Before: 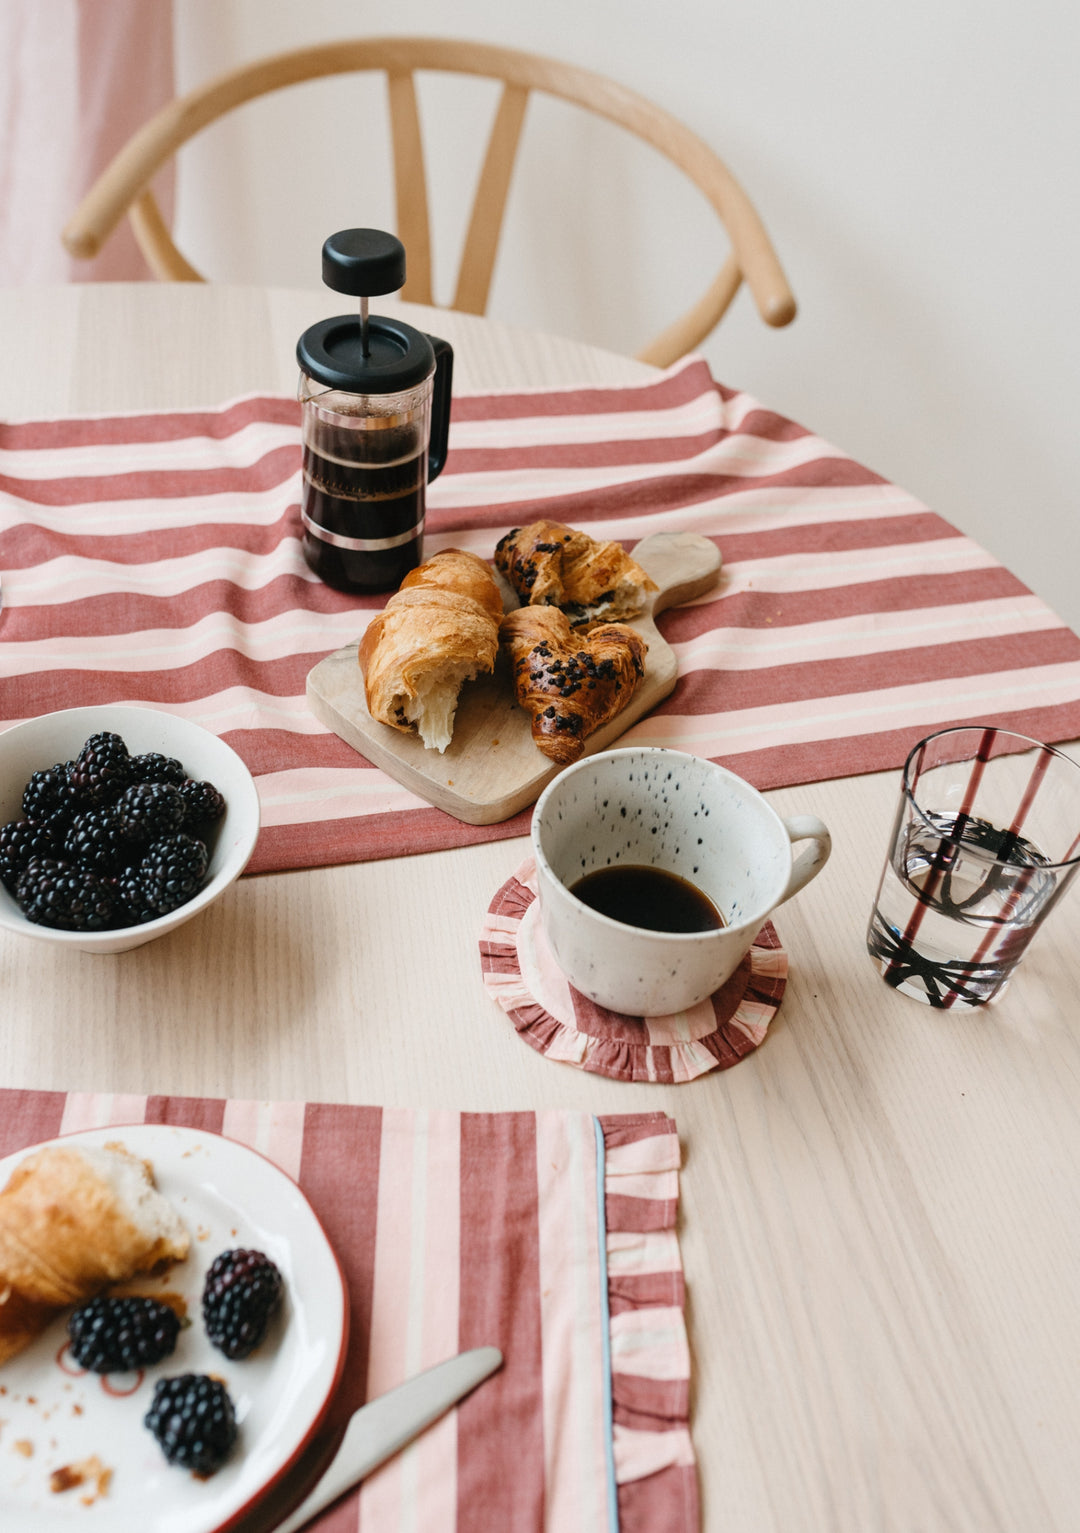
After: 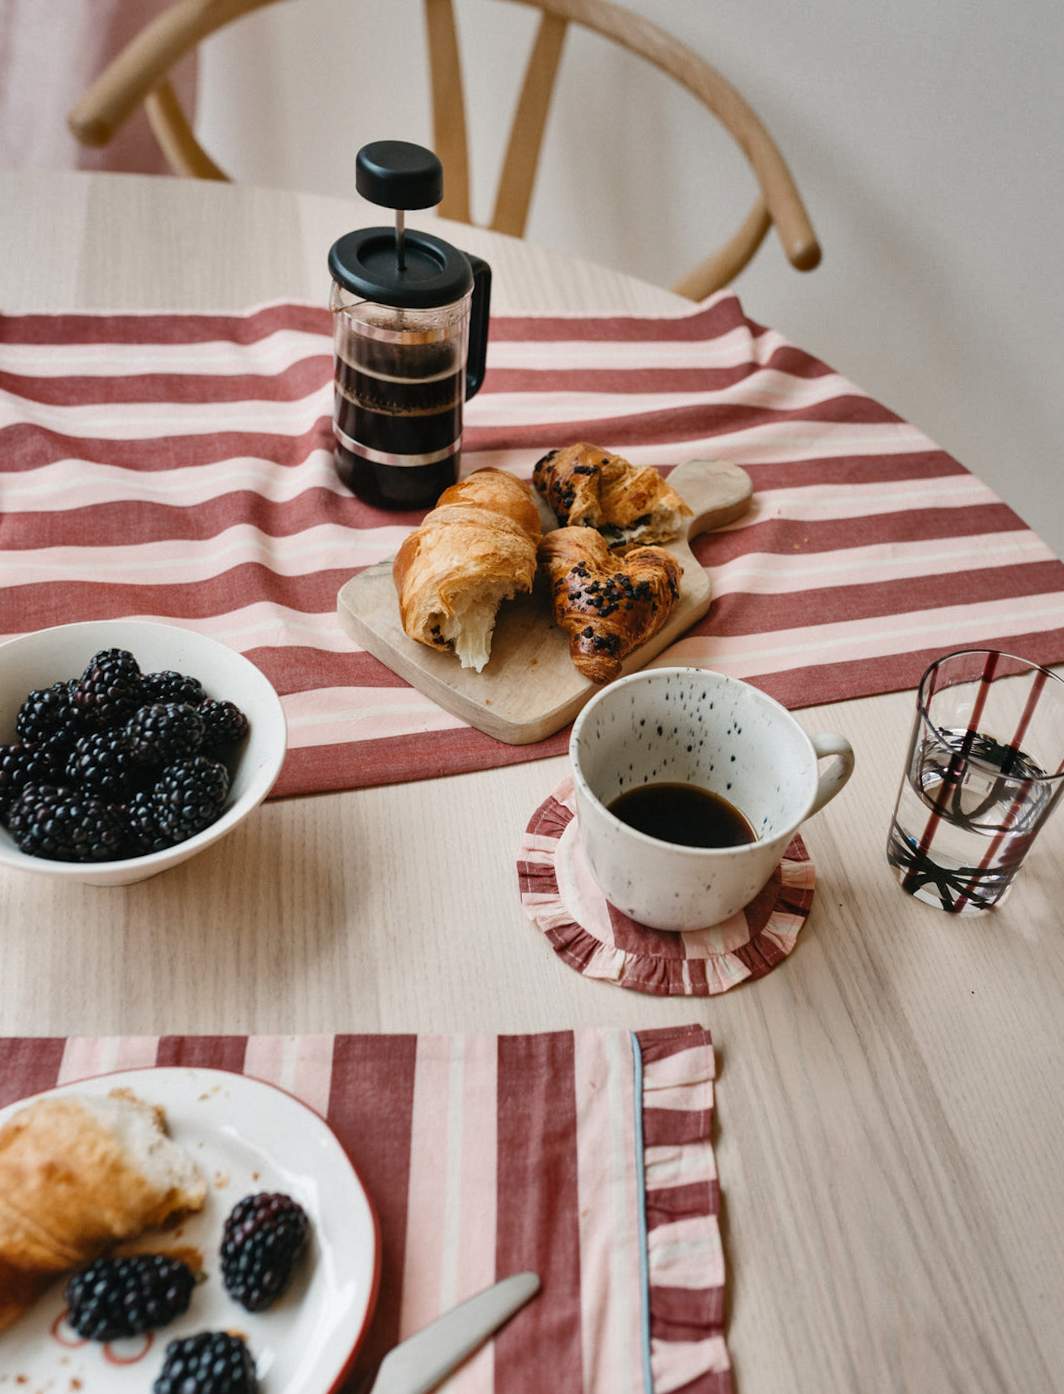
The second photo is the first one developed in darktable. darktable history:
shadows and highlights: white point adjustment 0.1, highlights -70, soften with gaussian
rotate and perspective: rotation -0.013°, lens shift (vertical) -0.027, lens shift (horizontal) 0.178, crop left 0.016, crop right 0.989, crop top 0.082, crop bottom 0.918
